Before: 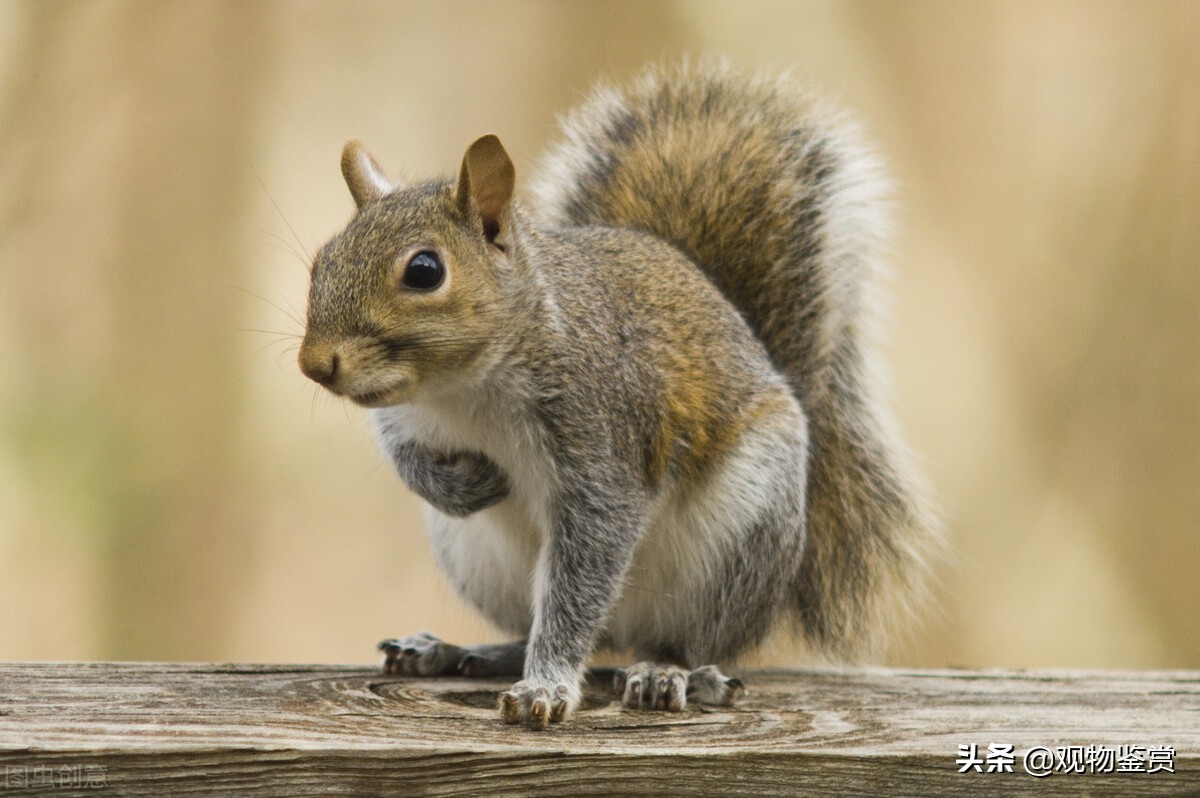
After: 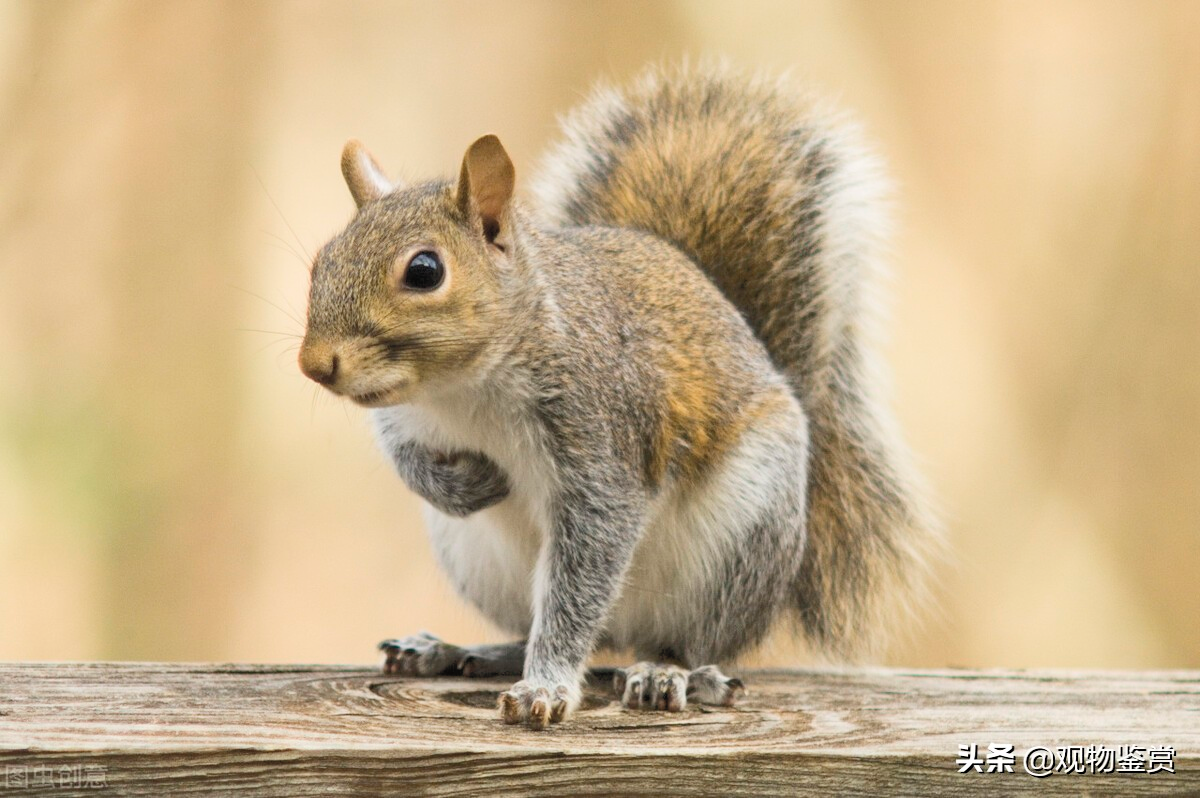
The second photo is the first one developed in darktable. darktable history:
tone equalizer: -8 EV -1.82 EV, -7 EV -1.12 EV, -6 EV -1.6 EV
contrast brightness saturation: contrast 0.144, brightness 0.207
